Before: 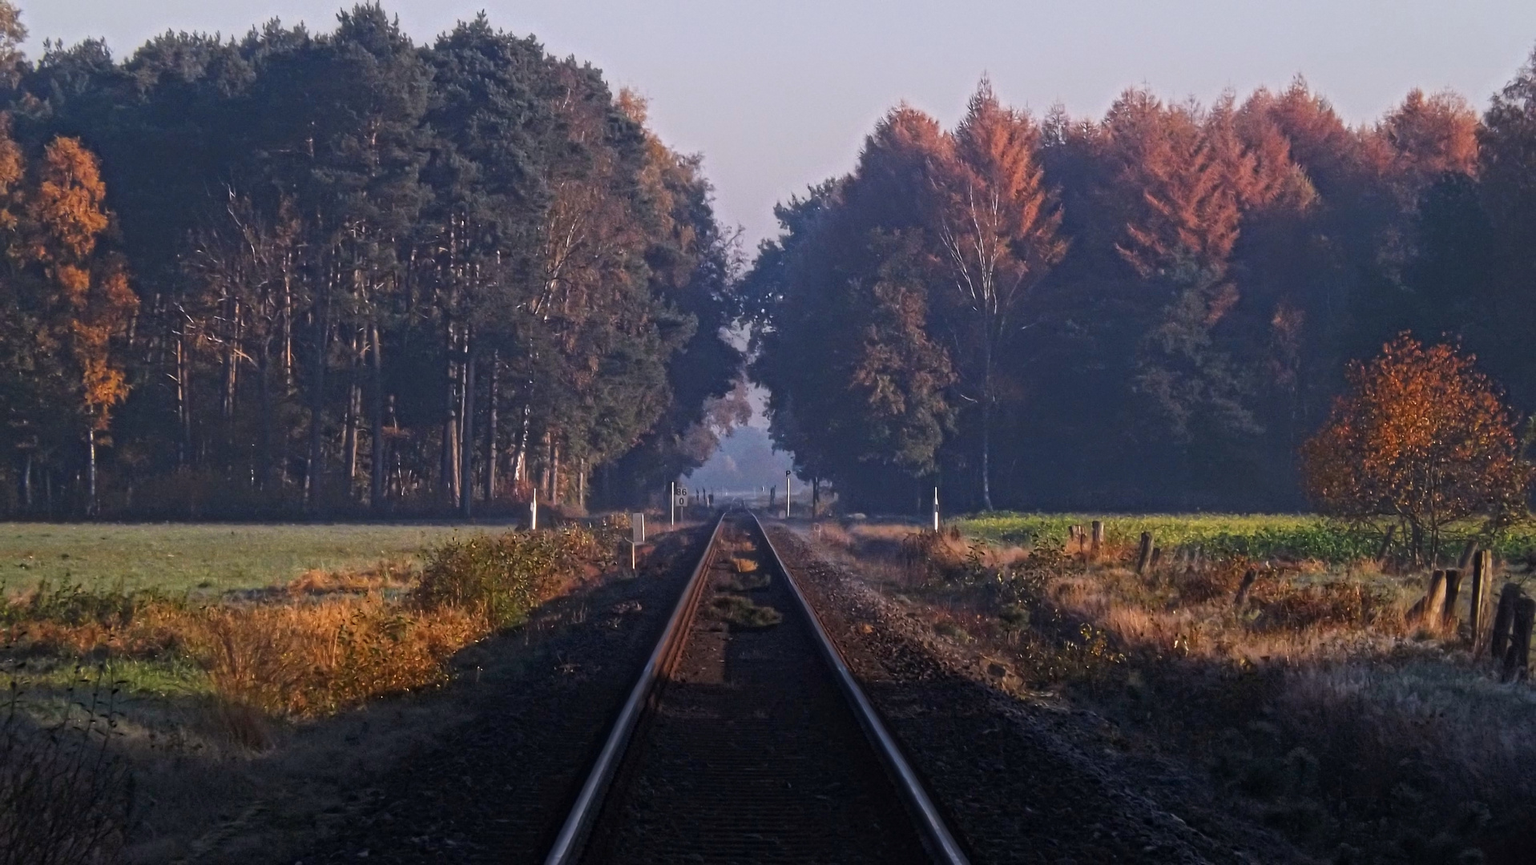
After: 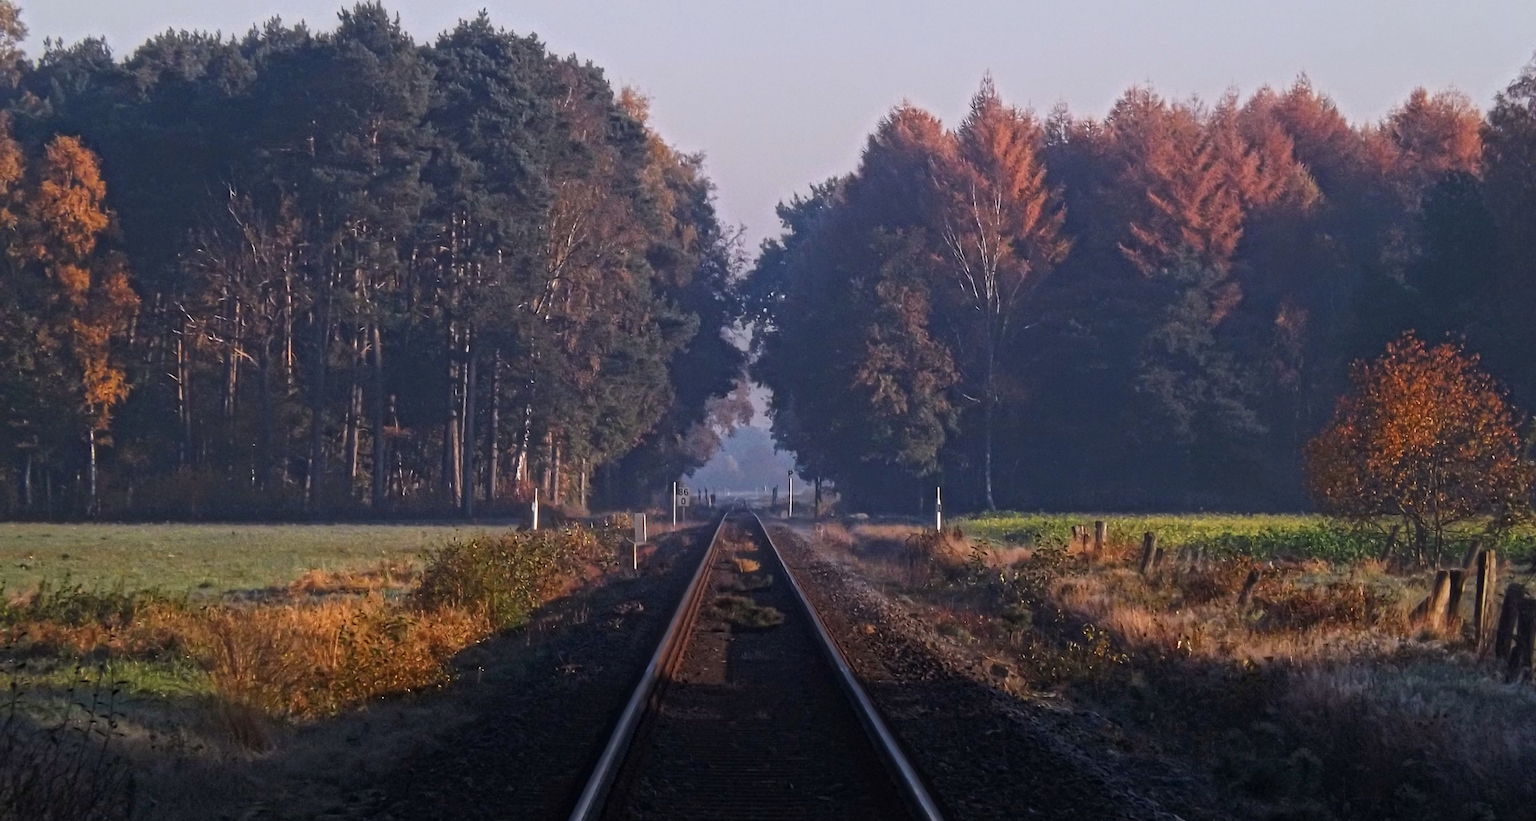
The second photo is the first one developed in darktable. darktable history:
crop: top 0.255%, right 0.26%, bottom 5%
